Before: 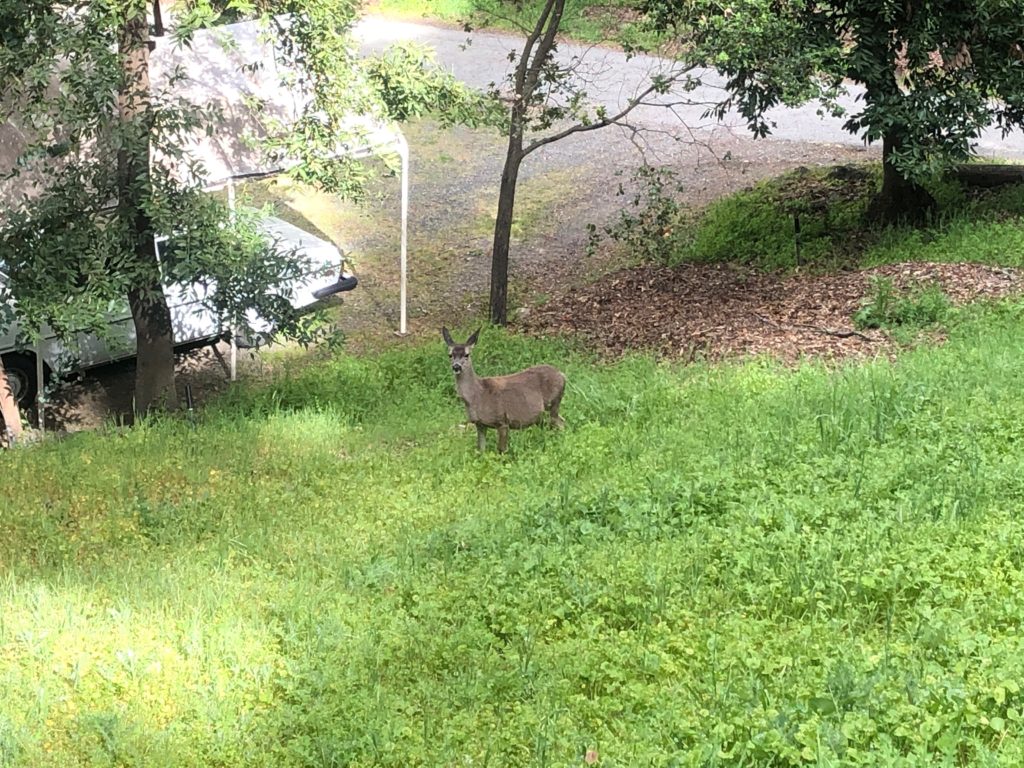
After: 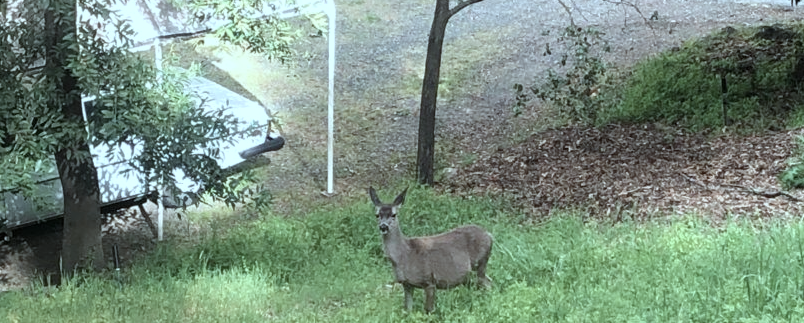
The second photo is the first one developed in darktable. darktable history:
crop: left 7.187%, top 18.358%, right 14.269%, bottom 39.529%
color correction: highlights a* -13.18, highlights b* -17.52, saturation 0.706
